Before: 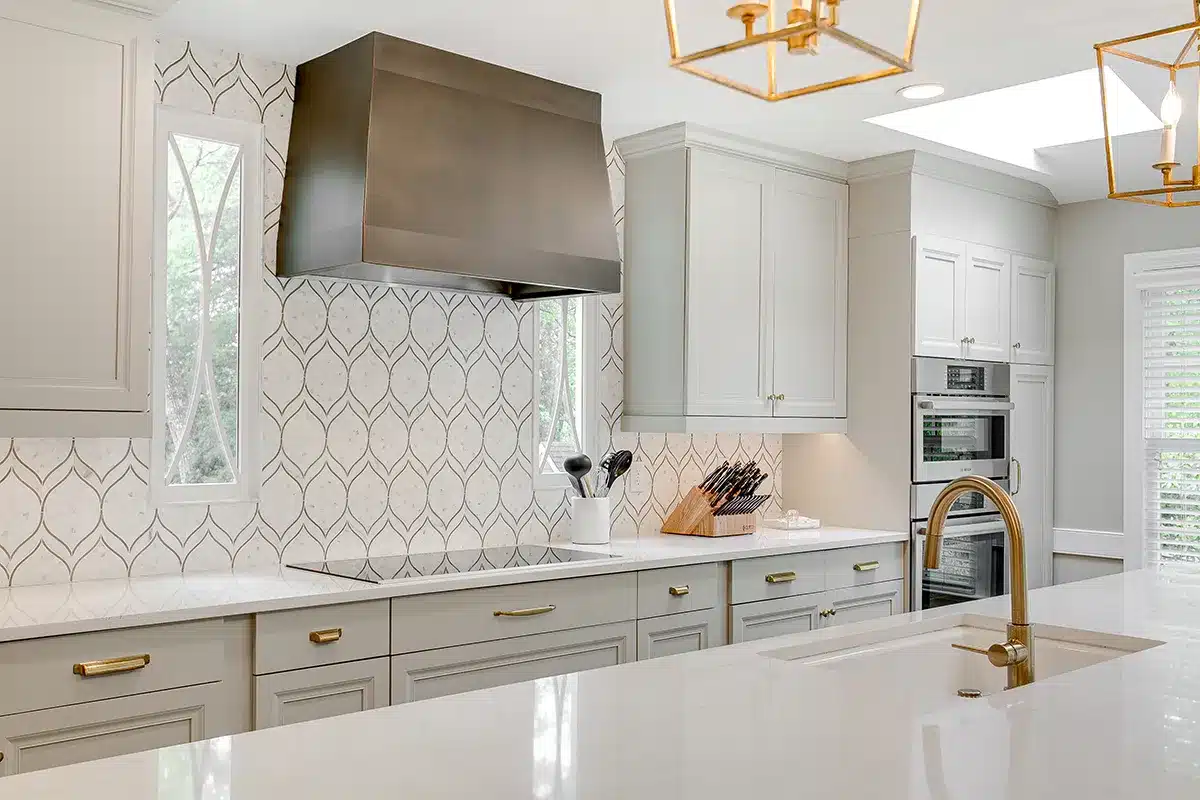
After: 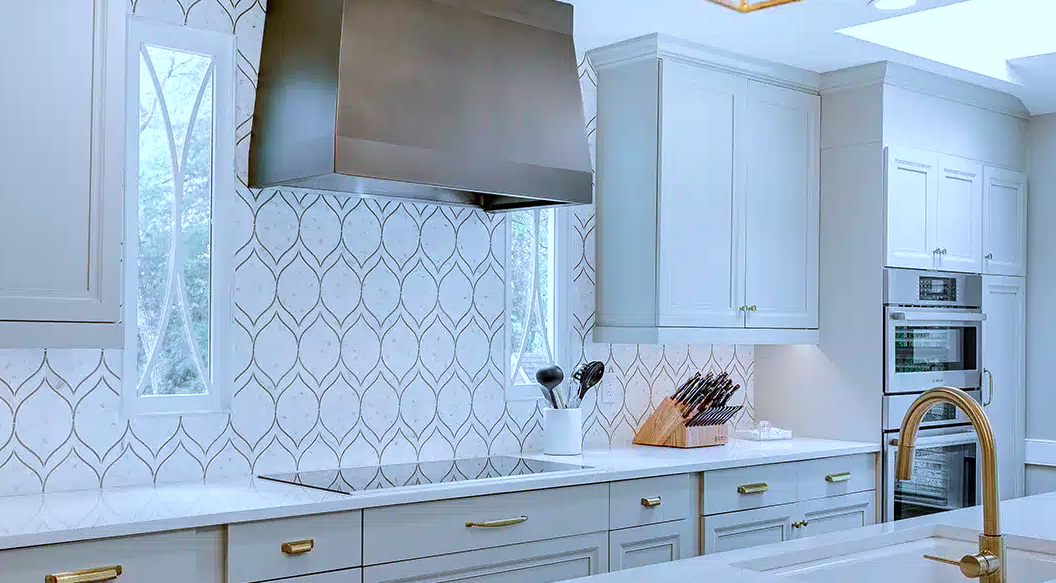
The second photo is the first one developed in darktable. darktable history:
crop and rotate: left 2.363%, top 11.17%, right 9.605%, bottom 15.85%
color calibration: illuminant custom, x 0.388, y 0.387, temperature 3794.19 K
velvia: on, module defaults
